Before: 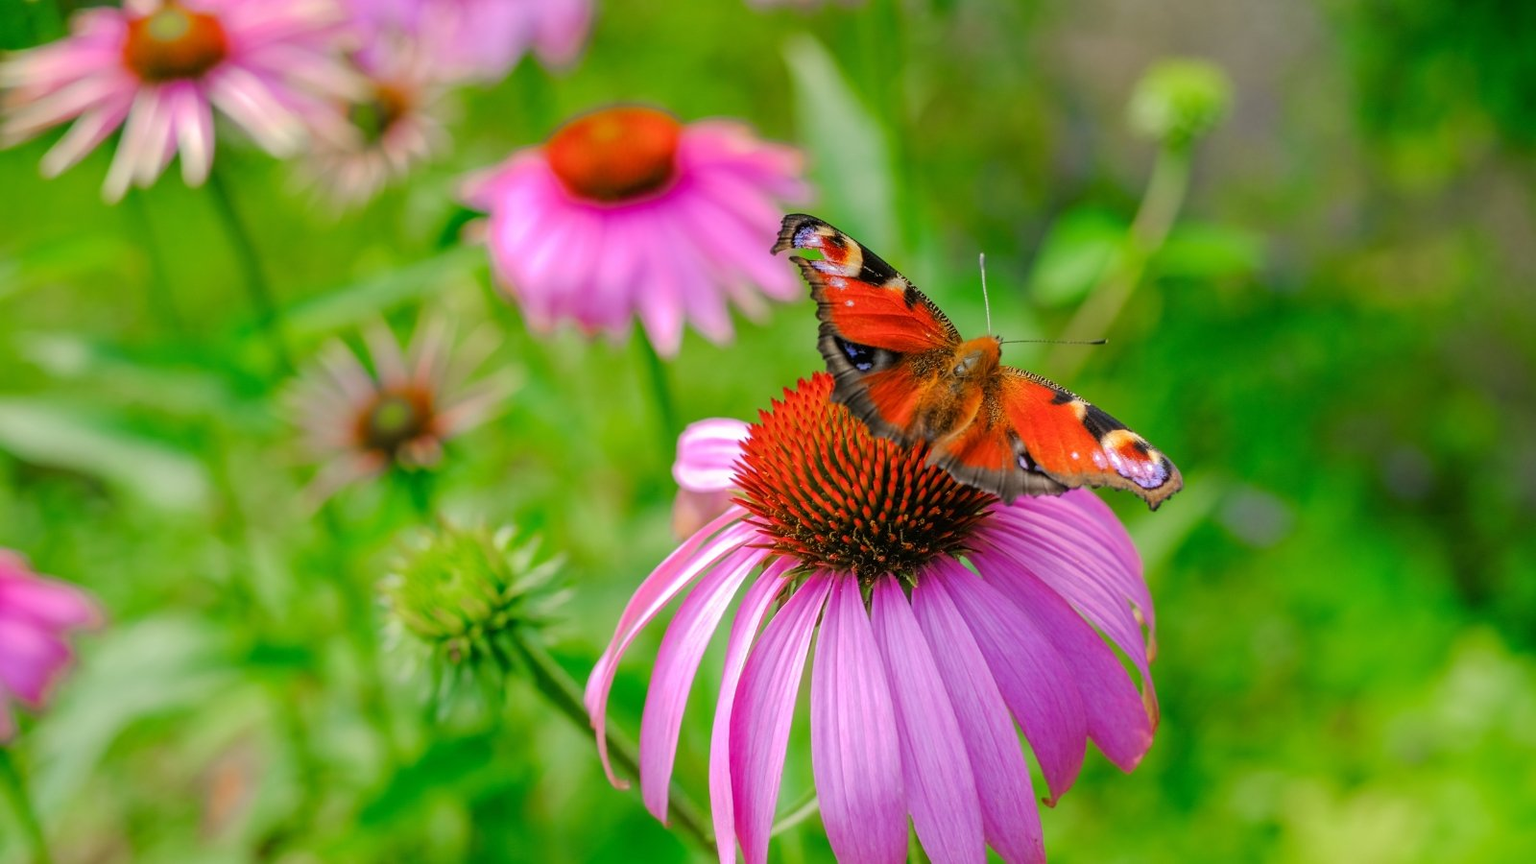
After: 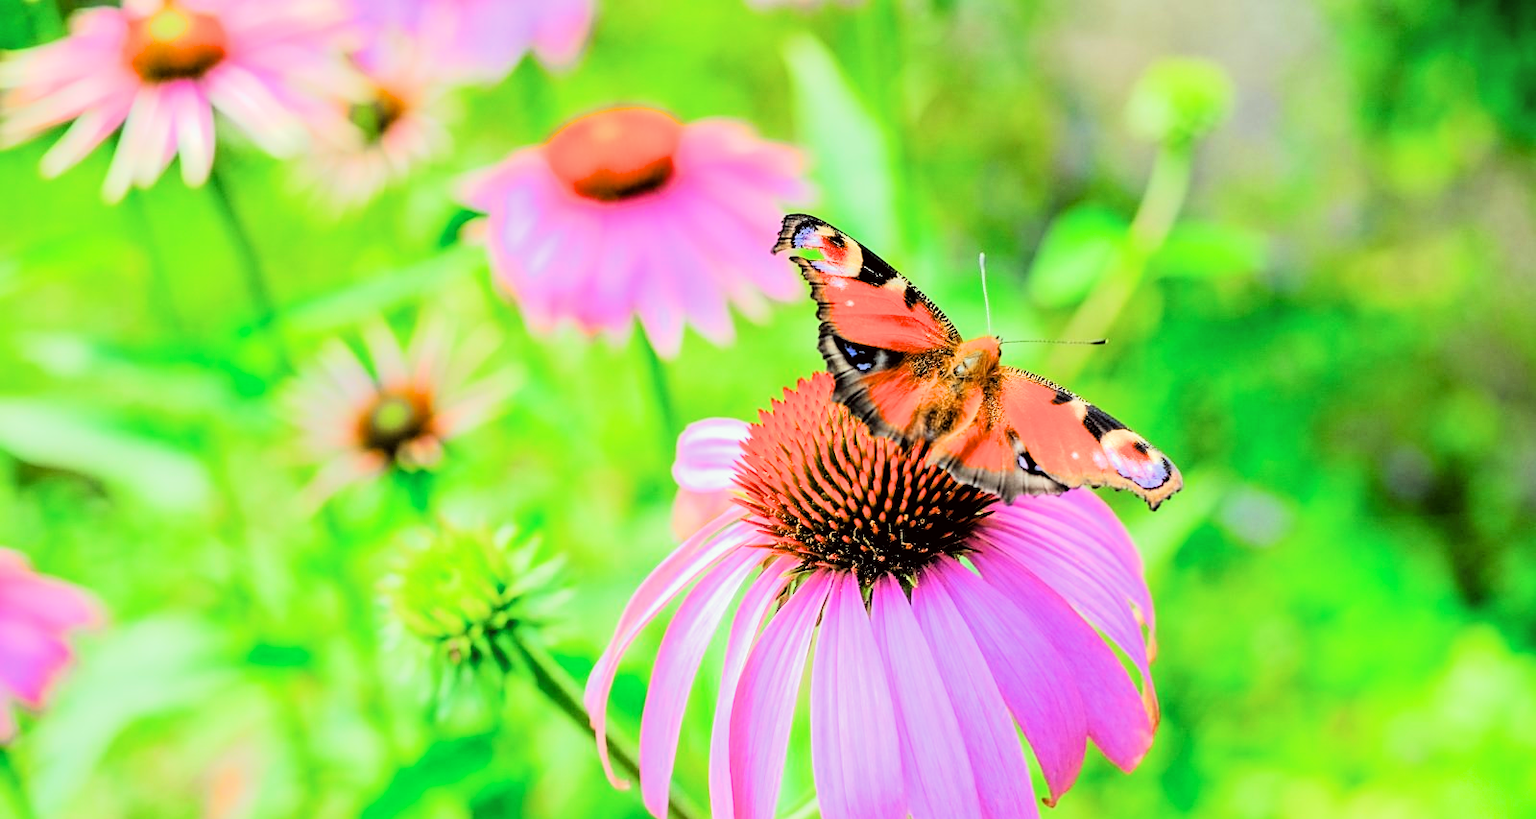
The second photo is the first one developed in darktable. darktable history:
tone equalizer: -7 EV 0.144 EV, -6 EV 0.611 EV, -5 EV 1.12 EV, -4 EV 1.33 EV, -3 EV 1.18 EV, -2 EV 0.6 EV, -1 EV 0.157 EV, edges refinement/feathering 500, mask exposure compensation -1.57 EV, preserve details no
color correction: highlights a* -1.16, highlights b* 4.46, shadows a* 3.64
sharpen: amount 0.201
color calibration: output R [1.063, -0.012, -0.003, 0], output G [0, 1.022, 0.021, 0], output B [-0.079, 0.047, 1, 0], illuminant F (fluorescent), F source F9 (Cool White Deluxe 4150 K) – high CRI, x 0.375, y 0.373, temperature 4157.75 K
shadows and highlights: shadows 3.06, highlights -17.28, soften with gaussian
crop and rotate: top 0.009%, bottom 5.079%
filmic rgb: middle gray luminance 8.99%, black relative exposure -6.32 EV, white relative exposure 2.73 EV, target black luminance 0%, hardness 4.74, latitude 74.18%, contrast 1.335, shadows ↔ highlights balance 9.99%
